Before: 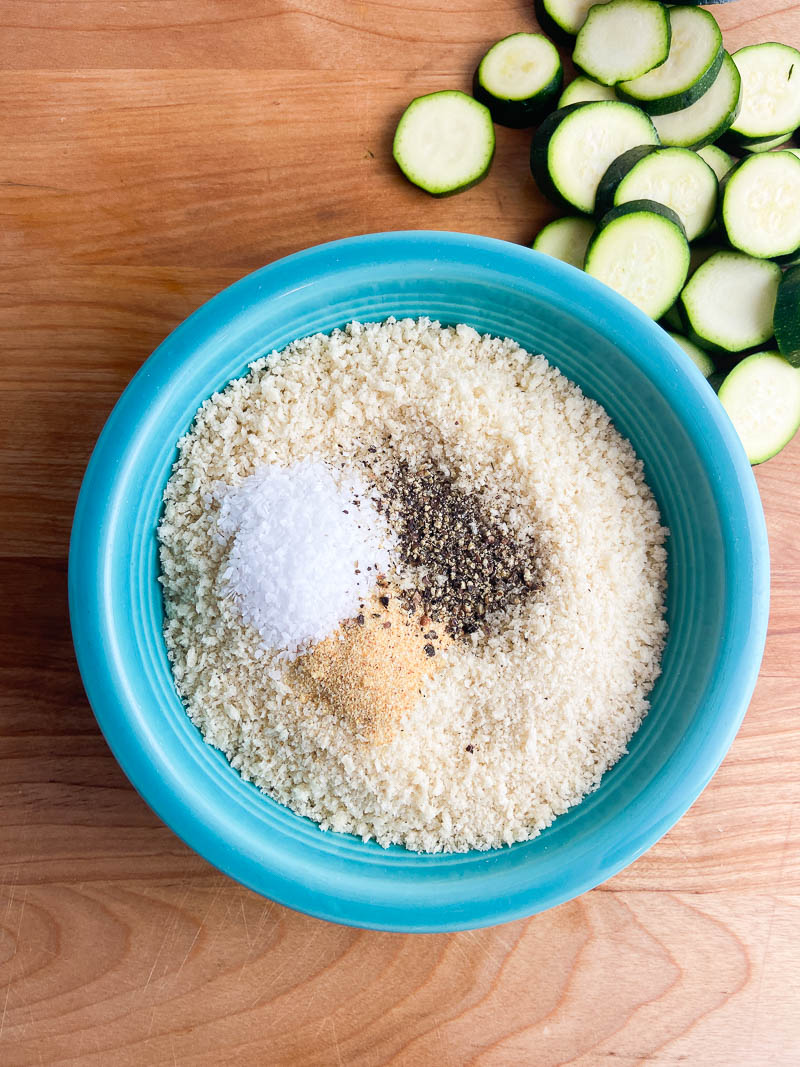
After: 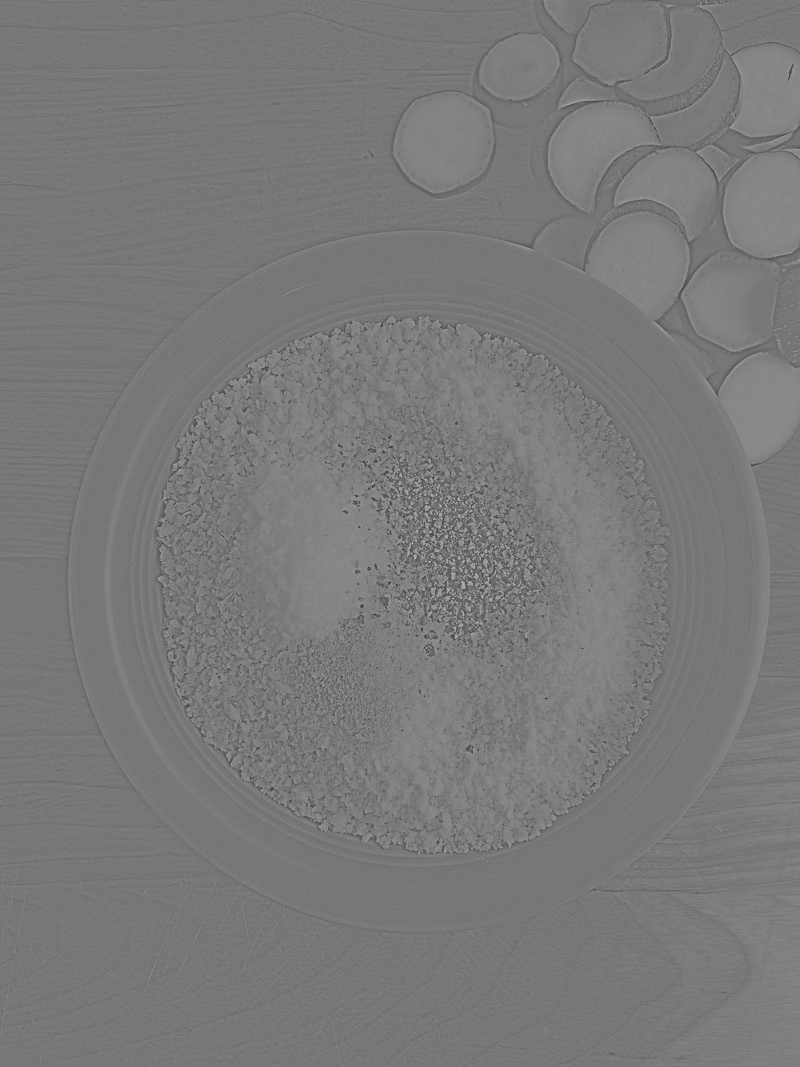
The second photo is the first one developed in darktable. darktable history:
exposure: black level correction 0, exposure 0.7 EV, compensate exposure bias true, compensate highlight preservation false
highpass: sharpness 9.84%, contrast boost 9.94%
